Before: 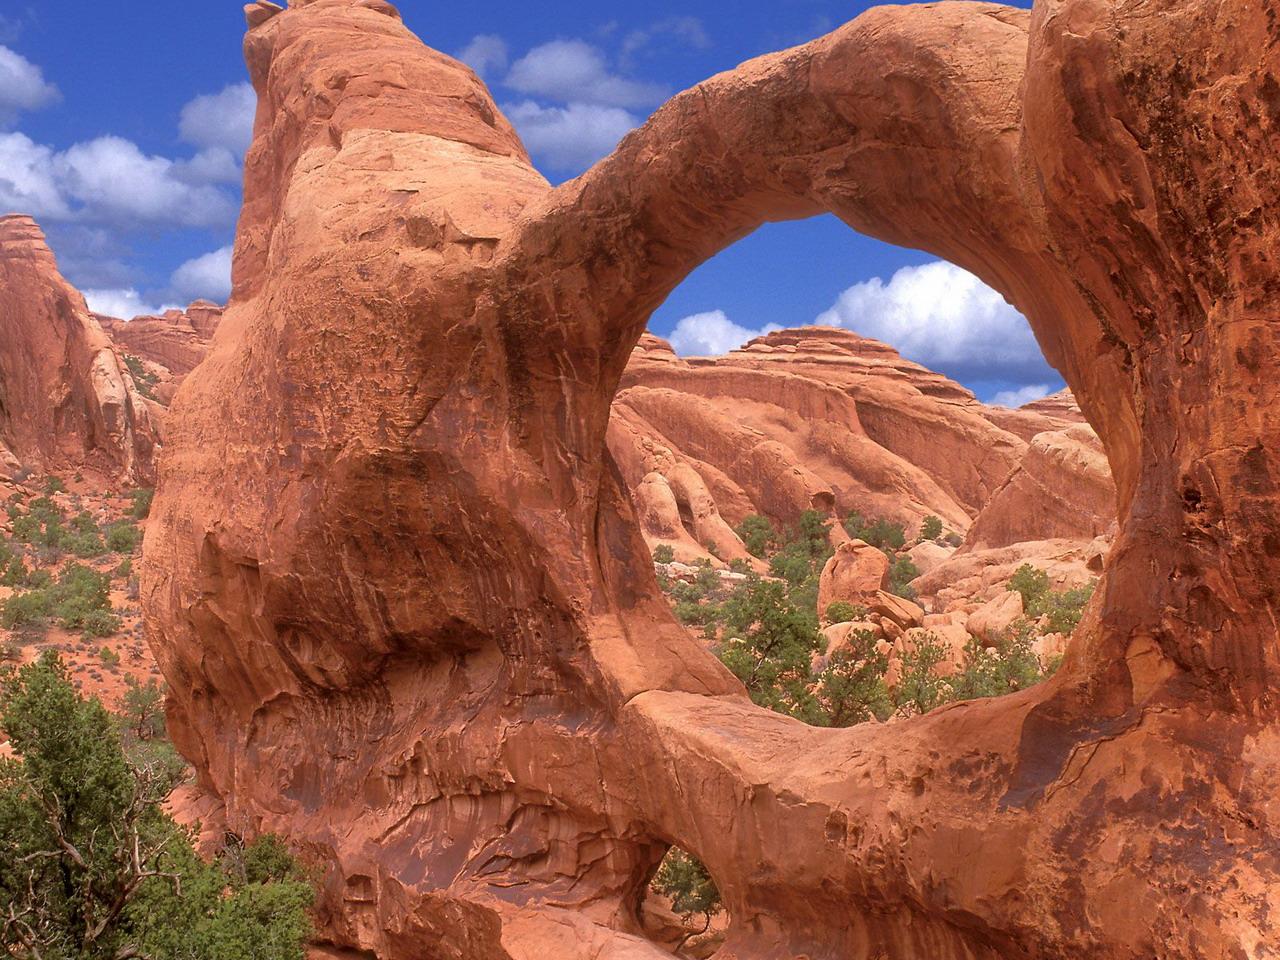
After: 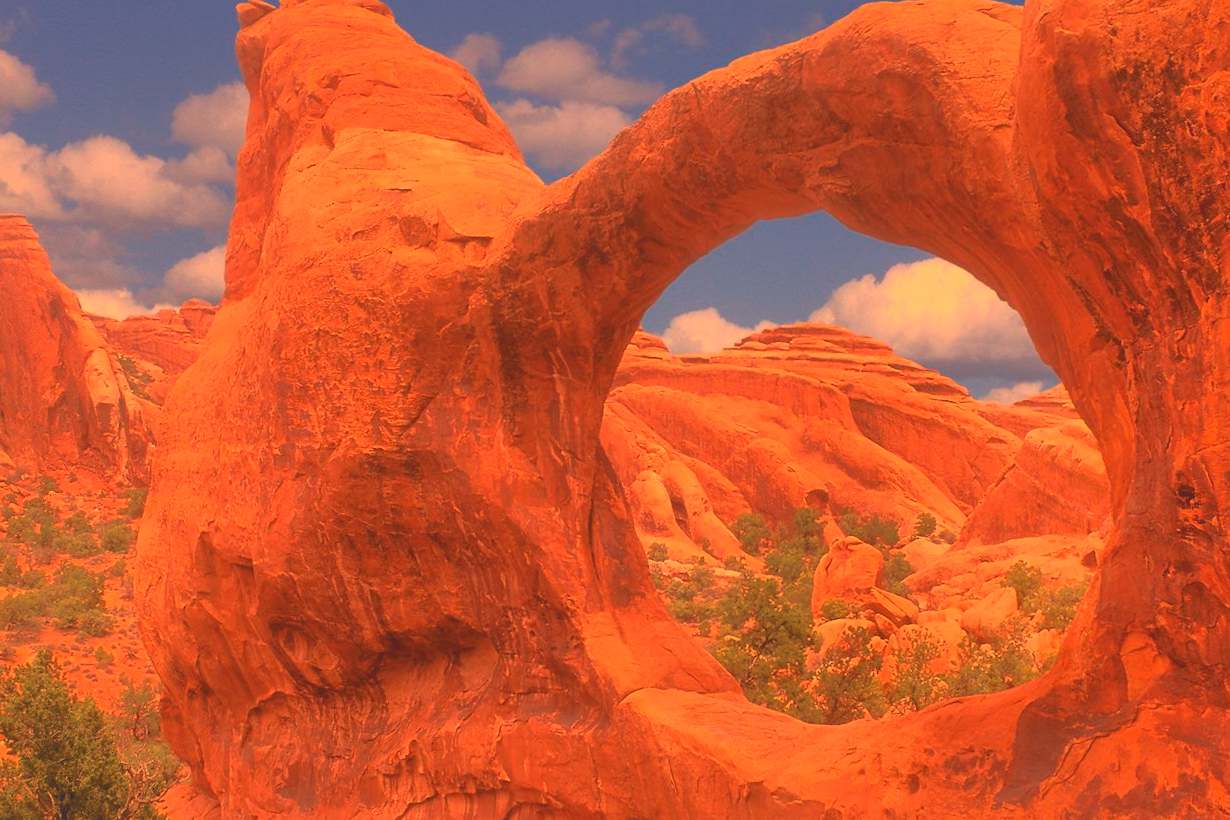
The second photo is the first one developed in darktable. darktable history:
white balance: red 1.467, blue 0.684
crop and rotate: angle 0.2°, left 0.275%, right 3.127%, bottom 14.18%
contrast brightness saturation: contrast -0.28
shadows and highlights: on, module defaults
